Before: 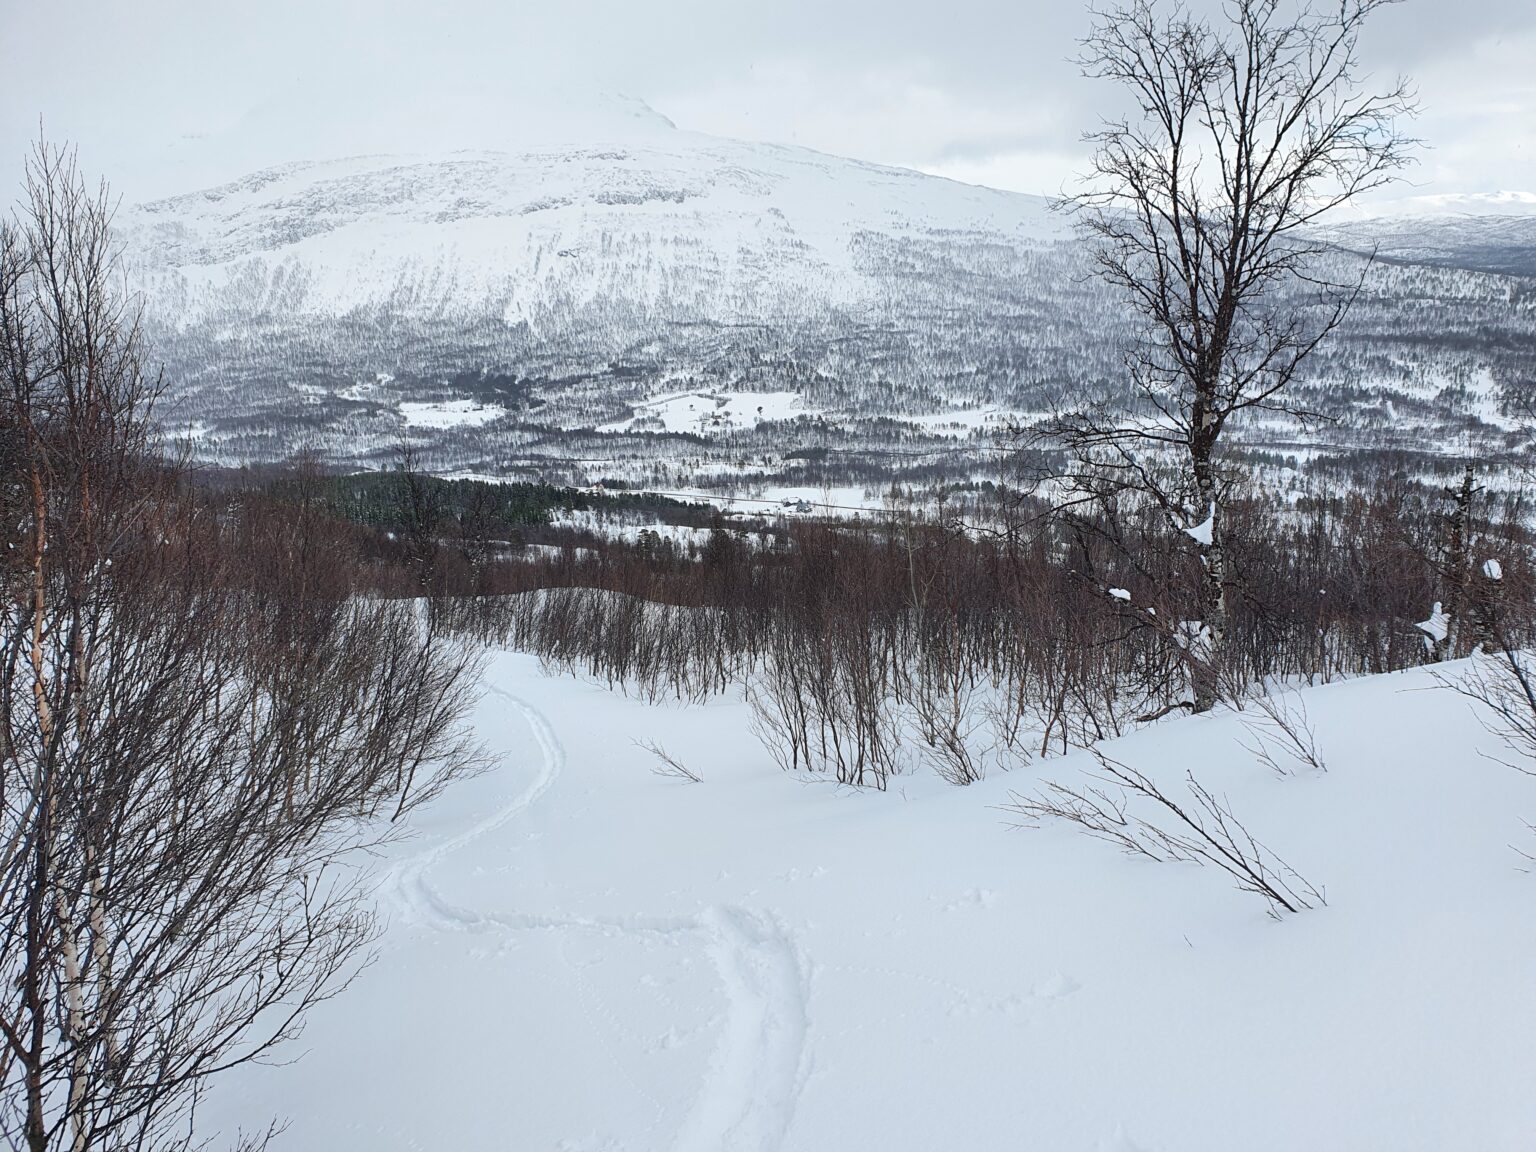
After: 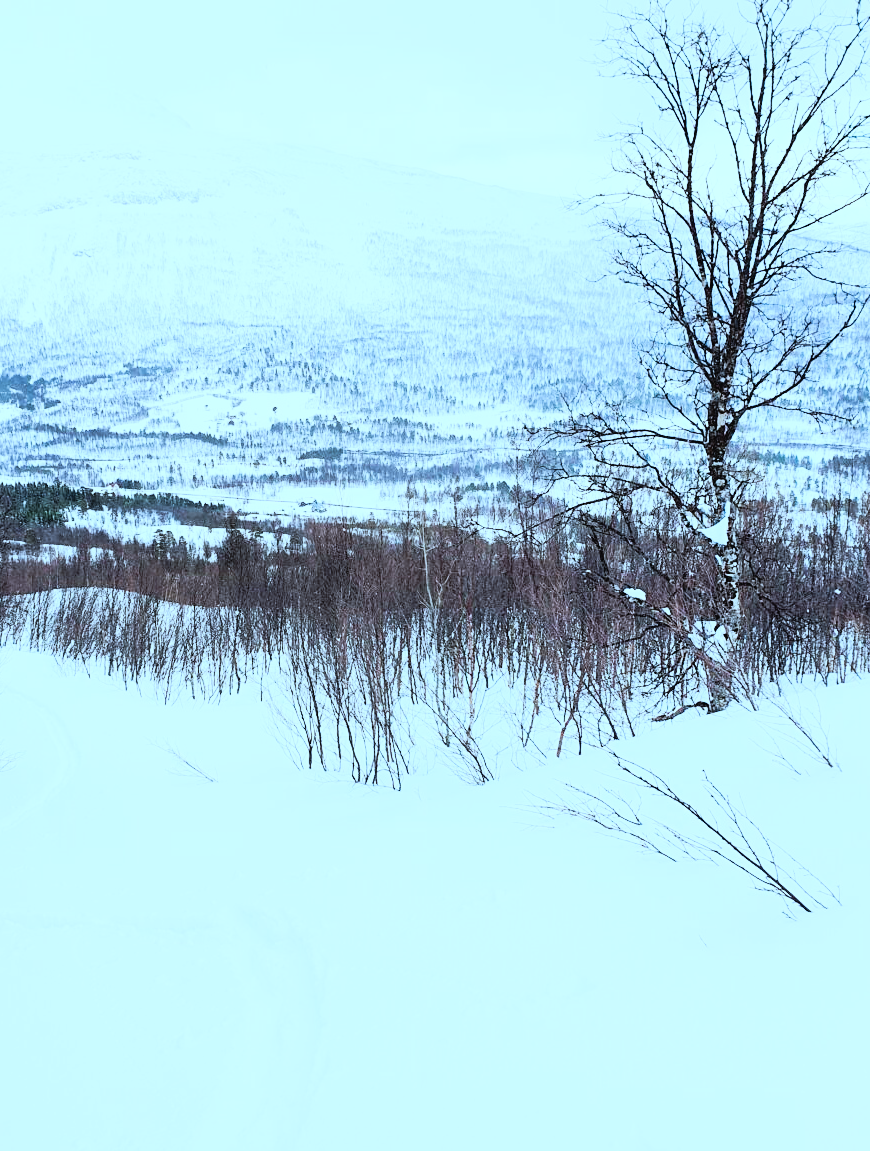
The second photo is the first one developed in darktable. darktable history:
exposure: black level correction 0, exposure 1.2 EV, compensate highlight preservation false
crop: left 31.598%, top 0.015%, right 11.707%
color correction: highlights a* -9.87, highlights b* -21.34
tone curve: curves: ch0 [(0, 0.013) (0.074, 0.044) (0.251, 0.234) (0.472, 0.511) (0.63, 0.752) (0.746, 0.866) (0.899, 0.956) (1, 1)]; ch1 [(0, 0) (0.08, 0.08) (0.347, 0.394) (0.455, 0.441) (0.5, 0.5) (0.517, 0.53) (0.563, 0.611) (0.617, 0.682) (0.756, 0.788) (0.92, 0.92) (1, 1)]; ch2 [(0, 0) (0.096, 0.056) (0.304, 0.204) (0.5, 0.5) (0.539, 0.575) (0.597, 0.644) (0.92, 0.92) (1, 1)], preserve colors none
filmic rgb: middle gray luminance 28.77%, black relative exposure -10.25 EV, white relative exposure 5.48 EV, target black luminance 0%, hardness 3.95, latitude 2.25%, contrast 1.124, highlights saturation mix 5.86%, shadows ↔ highlights balance 15.59%
